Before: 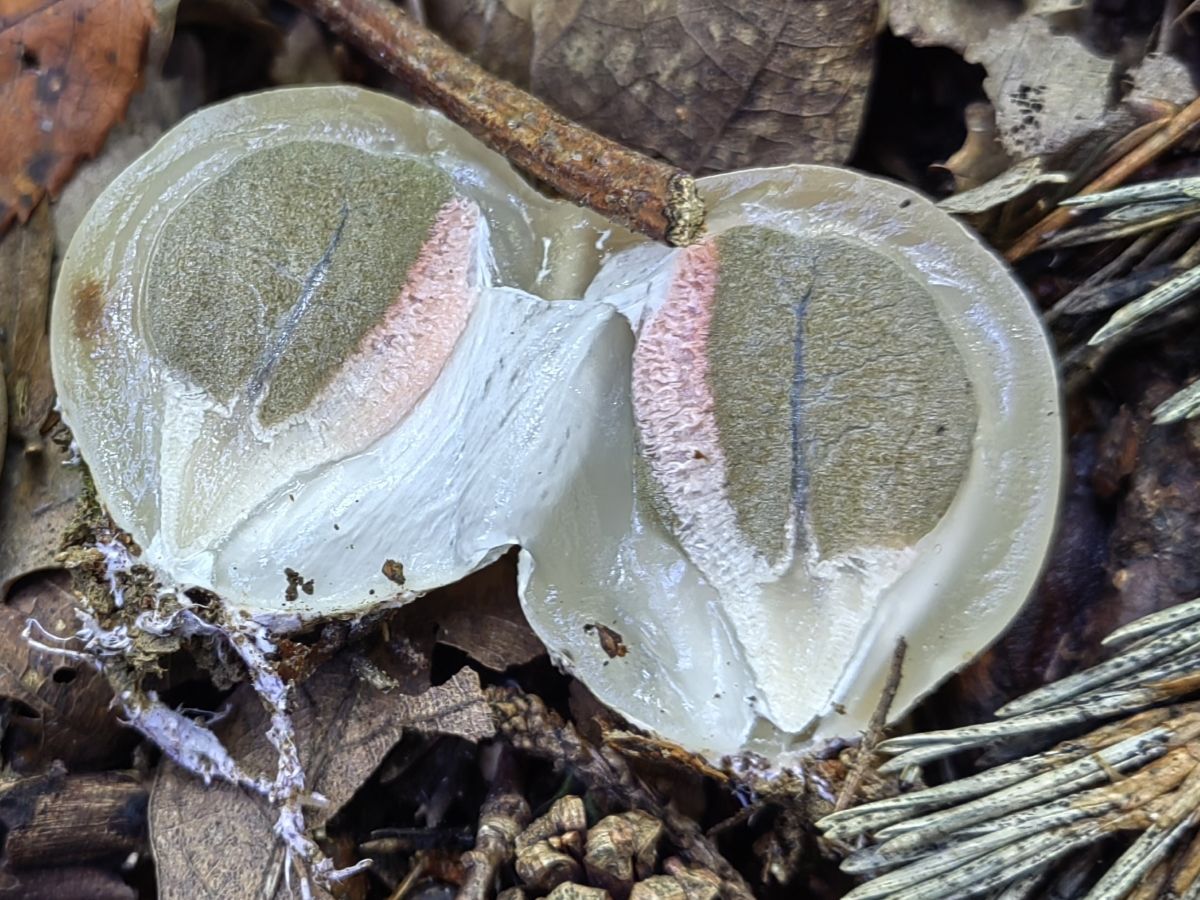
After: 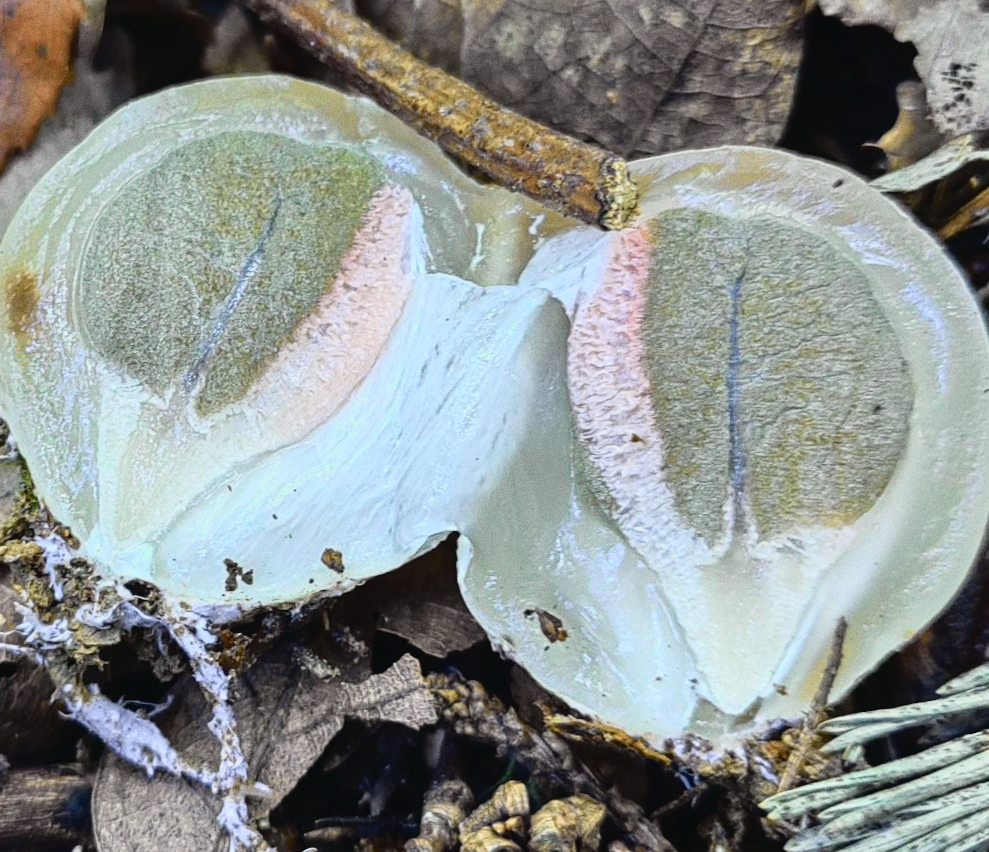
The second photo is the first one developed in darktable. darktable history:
grain: coarseness 0.09 ISO
crop and rotate: angle 1°, left 4.281%, top 0.642%, right 11.383%, bottom 2.486%
tone curve: curves: ch0 [(0, 0.022) (0.114, 0.088) (0.282, 0.316) (0.446, 0.511) (0.613, 0.693) (0.786, 0.843) (0.999, 0.949)]; ch1 [(0, 0) (0.395, 0.343) (0.463, 0.427) (0.486, 0.474) (0.503, 0.5) (0.535, 0.522) (0.555, 0.546) (0.594, 0.614) (0.755, 0.793) (1, 1)]; ch2 [(0, 0) (0.369, 0.388) (0.449, 0.431) (0.501, 0.5) (0.528, 0.517) (0.561, 0.598) (0.697, 0.721) (1, 1)], color space Lab, independent channels, preserve colors none
